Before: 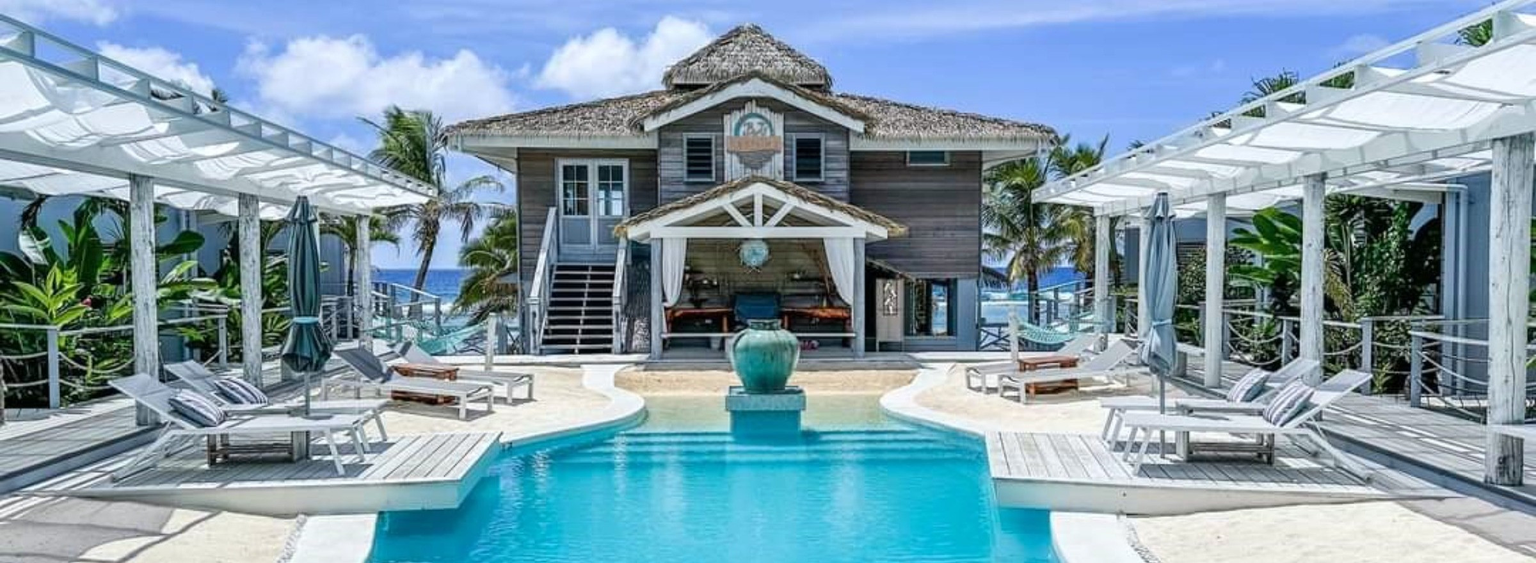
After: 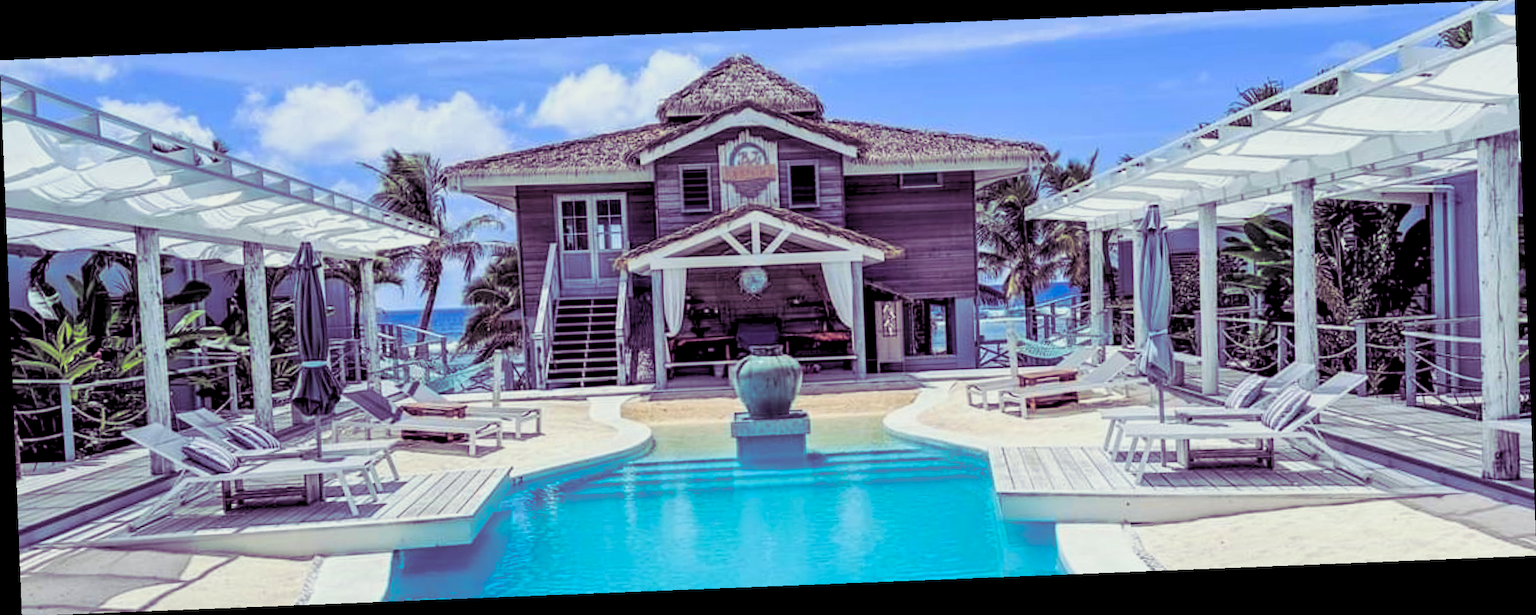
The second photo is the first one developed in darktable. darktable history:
rgb levels: preserve colors sum RGB, levels [[0.038, 0.433, 0.934], [0, 0.5, 1], [0, 0.5, 1]]
contrast brightness saturation: contrast 0.13, brightness -0.05, saturation 0.16
rotate and perspective: rotation -2.29°, automatic cropping off
split-toning: shadows › hue 277.2°, shadows › saturation 0.74
